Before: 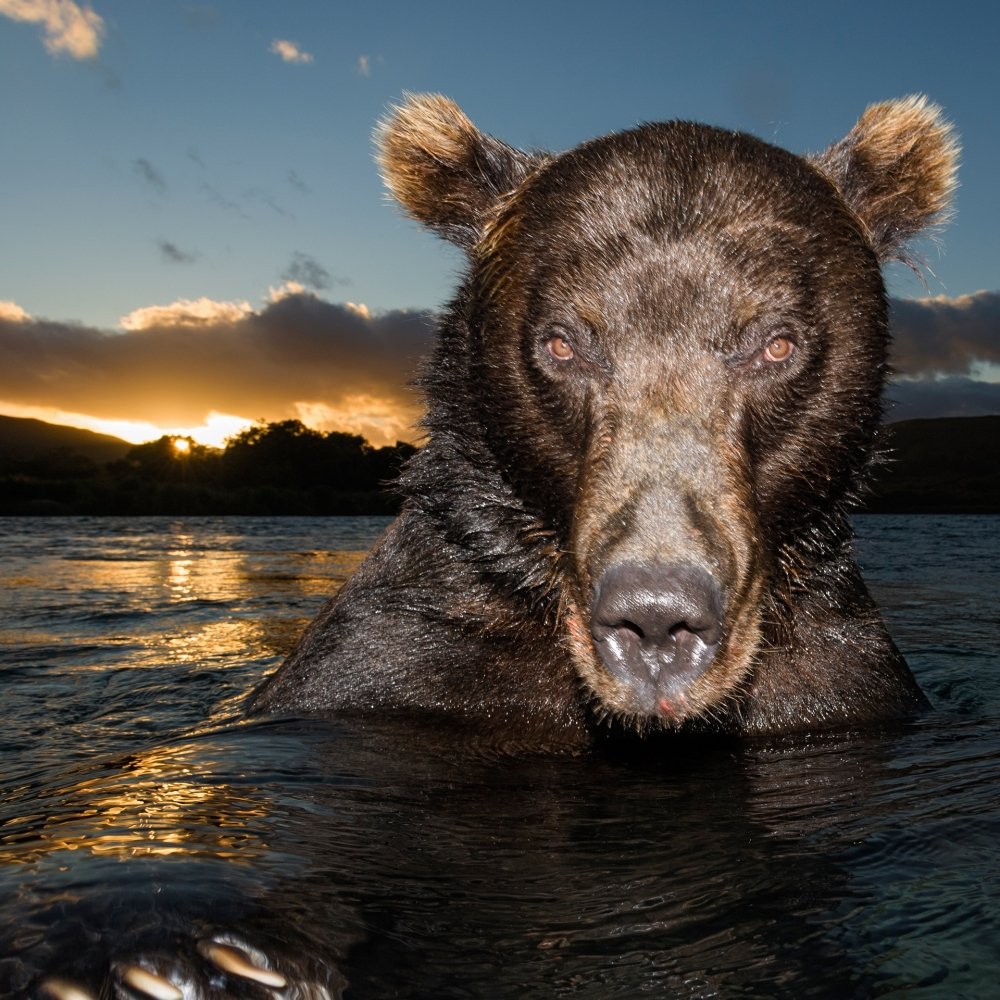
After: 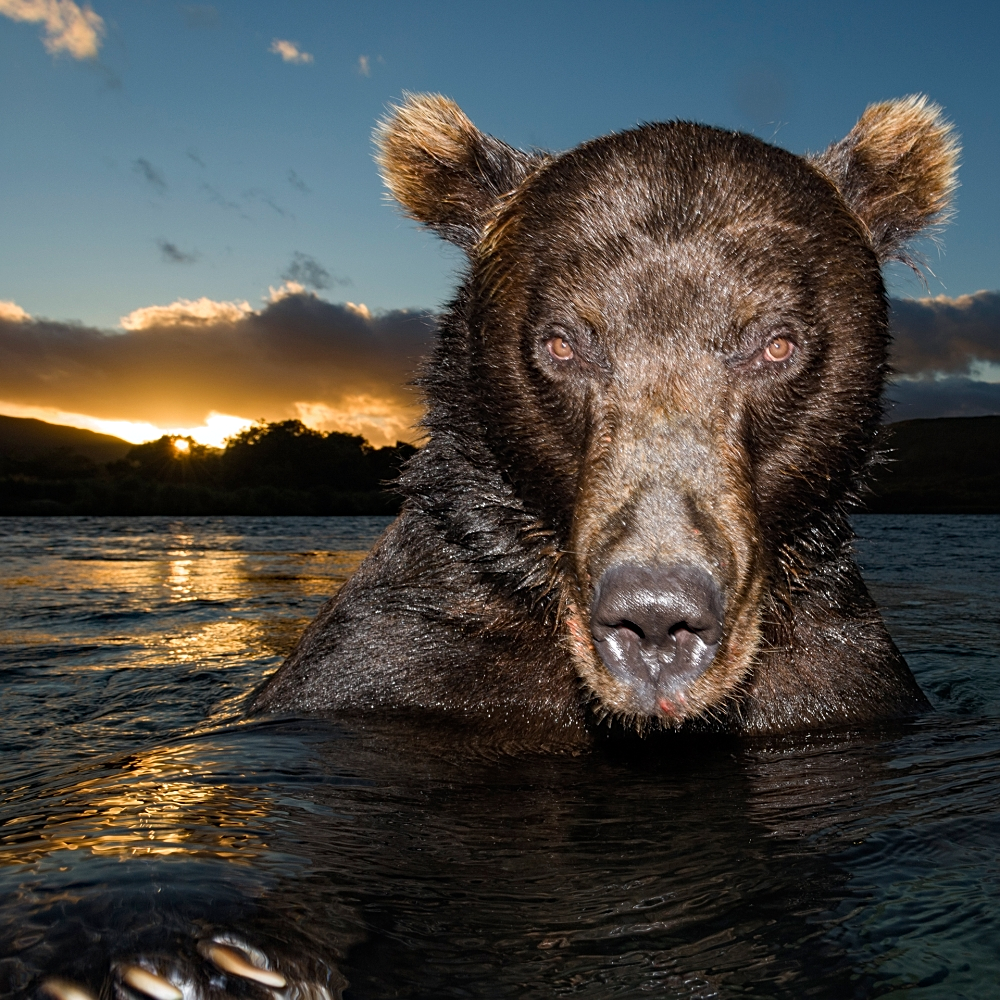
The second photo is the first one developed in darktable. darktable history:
haze removal: compatibility mode true, adaptive false
sharpen: radius 1.294, amount 0.294, threshold 0.04
